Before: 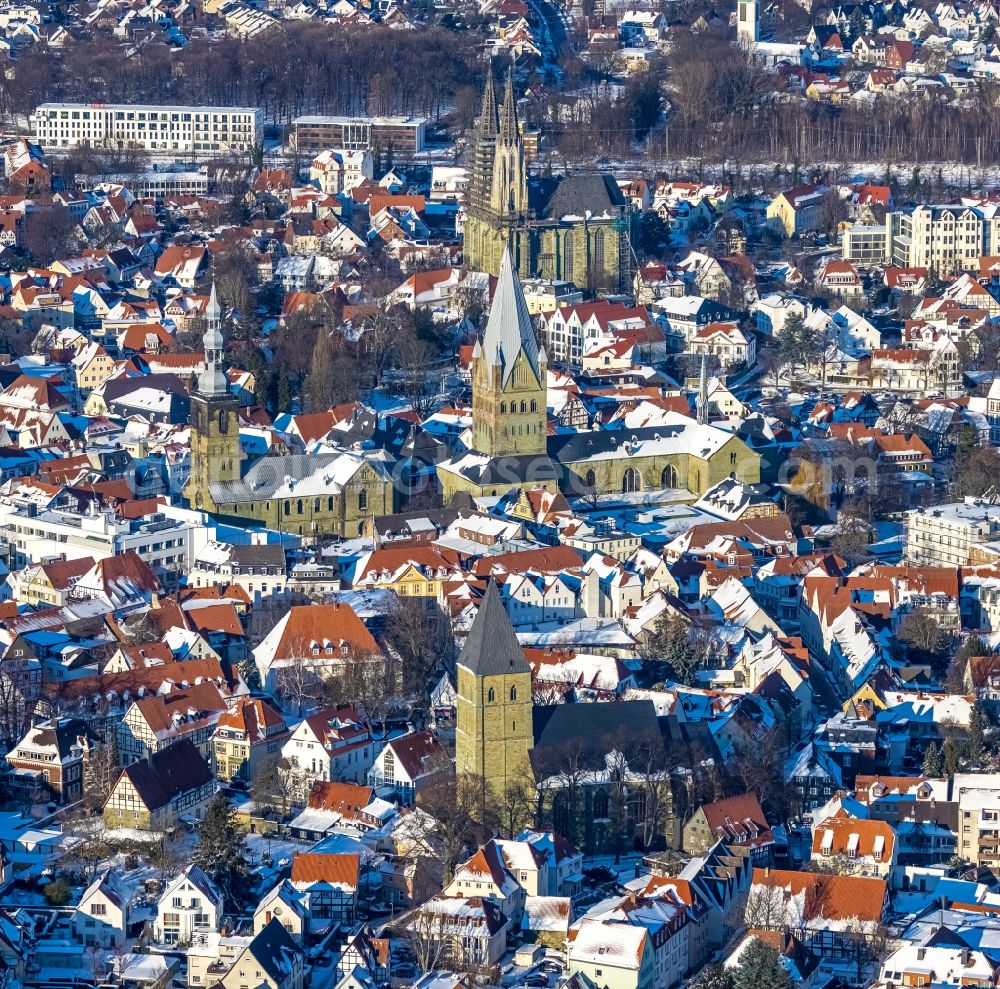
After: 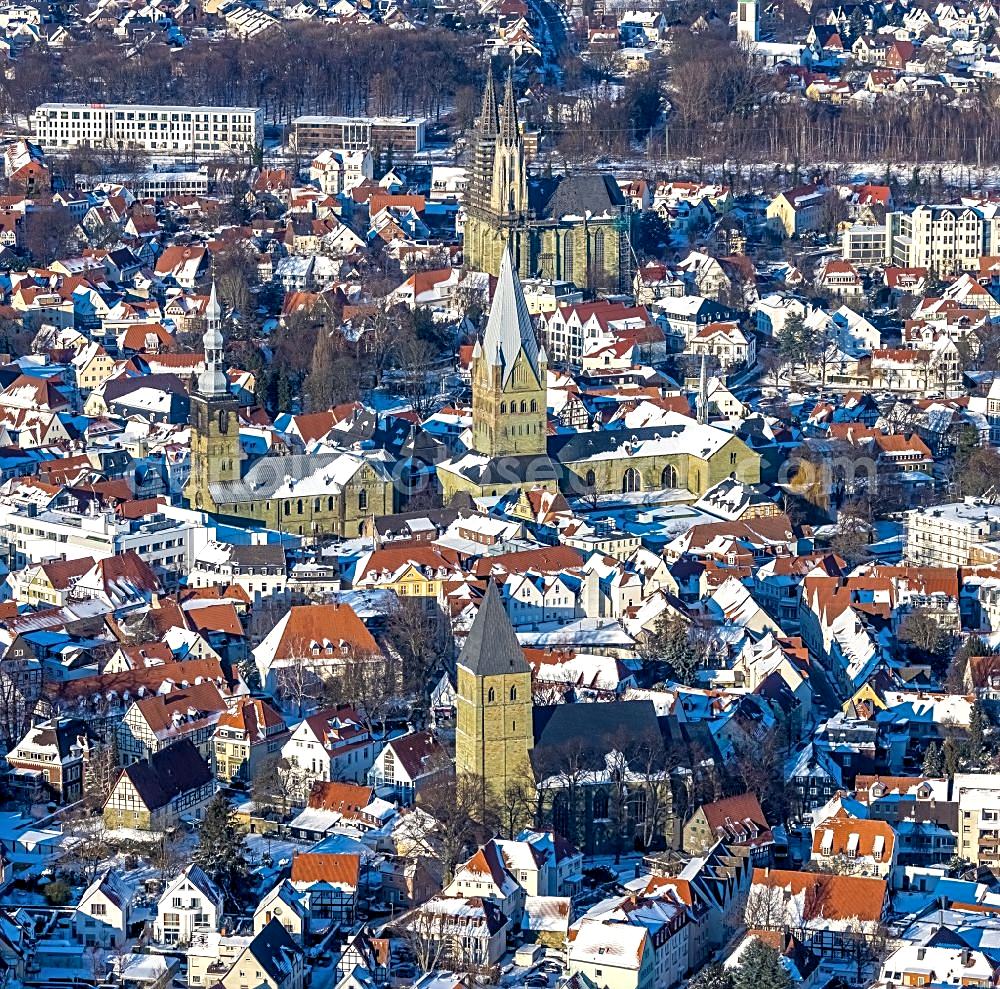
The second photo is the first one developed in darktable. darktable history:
exposure: black level correction 0.003, exposure 0.147 EV, compensate highlight preservation false
sharpen: on, module defaults
shadows and highlights: shadows 24.57, highlights -78.24, soften with gaussian
levels: mode automatic
